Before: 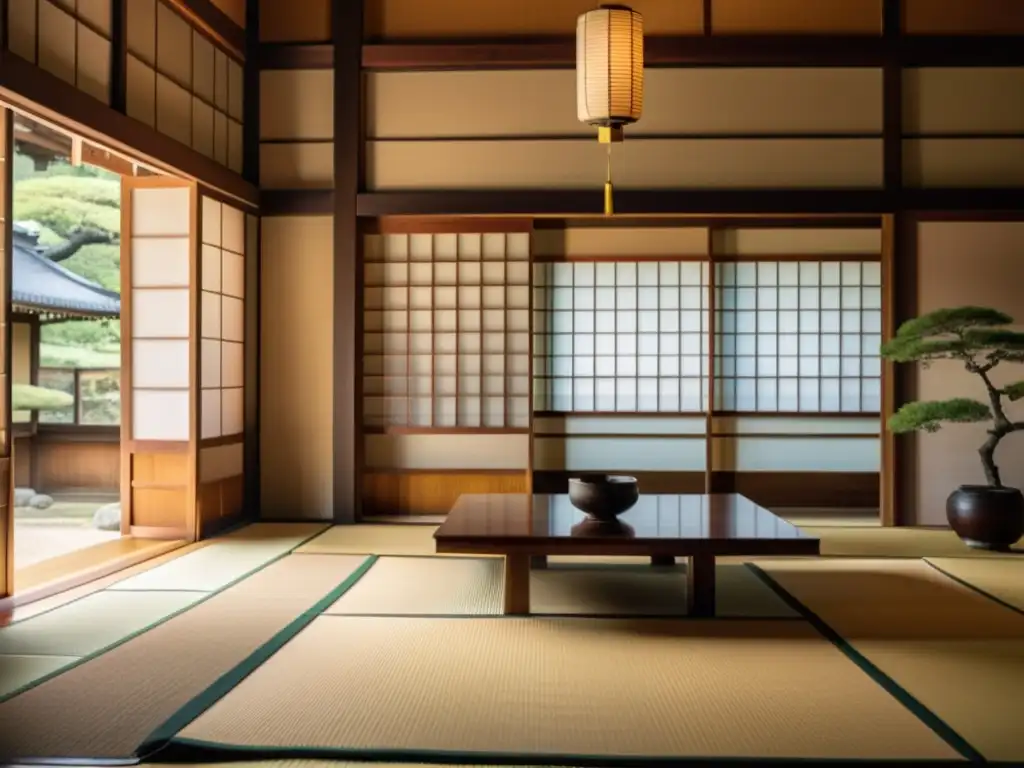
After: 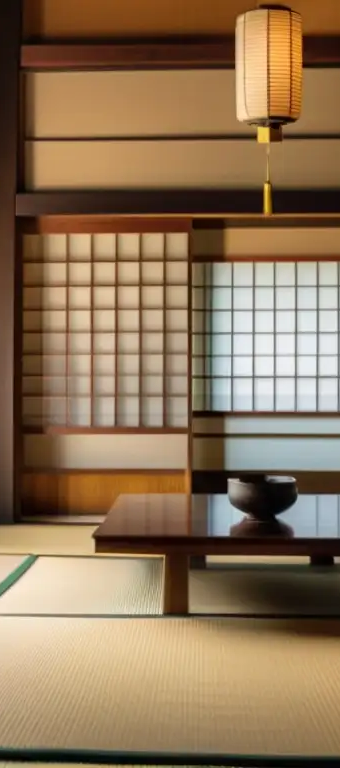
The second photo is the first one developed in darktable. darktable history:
shadows and highlights: shadows 31.45, highlights -31.57, soften with gaussian
crop: left 33.326%, right 33.402%
